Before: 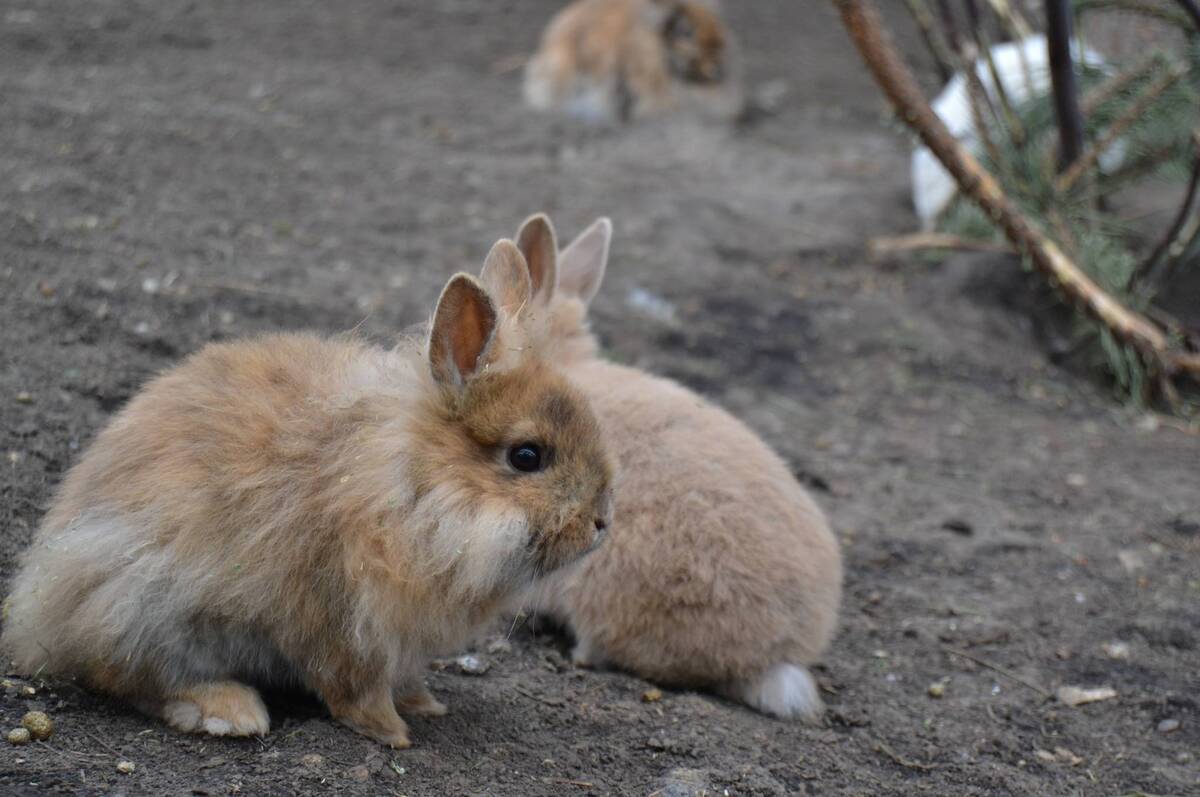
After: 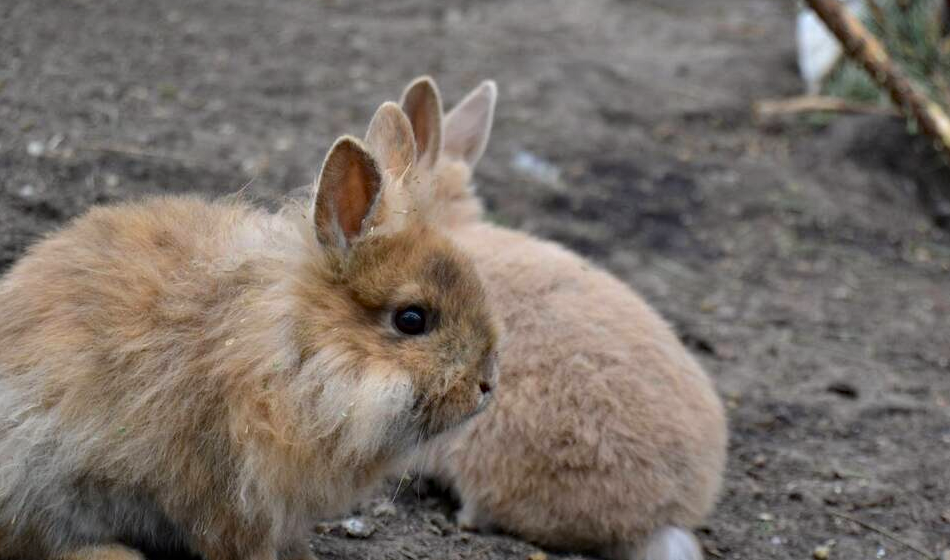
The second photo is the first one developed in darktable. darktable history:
exposure: exposure 0.152 EV, compensate exposure bias true, compensate highlight preservation false
crop: left 9.653%, top 17.289%, right 11.178%, bottom 12.332%
haze removal: compatibility mode true, adaptive false
local contrast: mode bilateral grid, contrast 20, coarseness 51, detail 119%, midtone range 0.2
